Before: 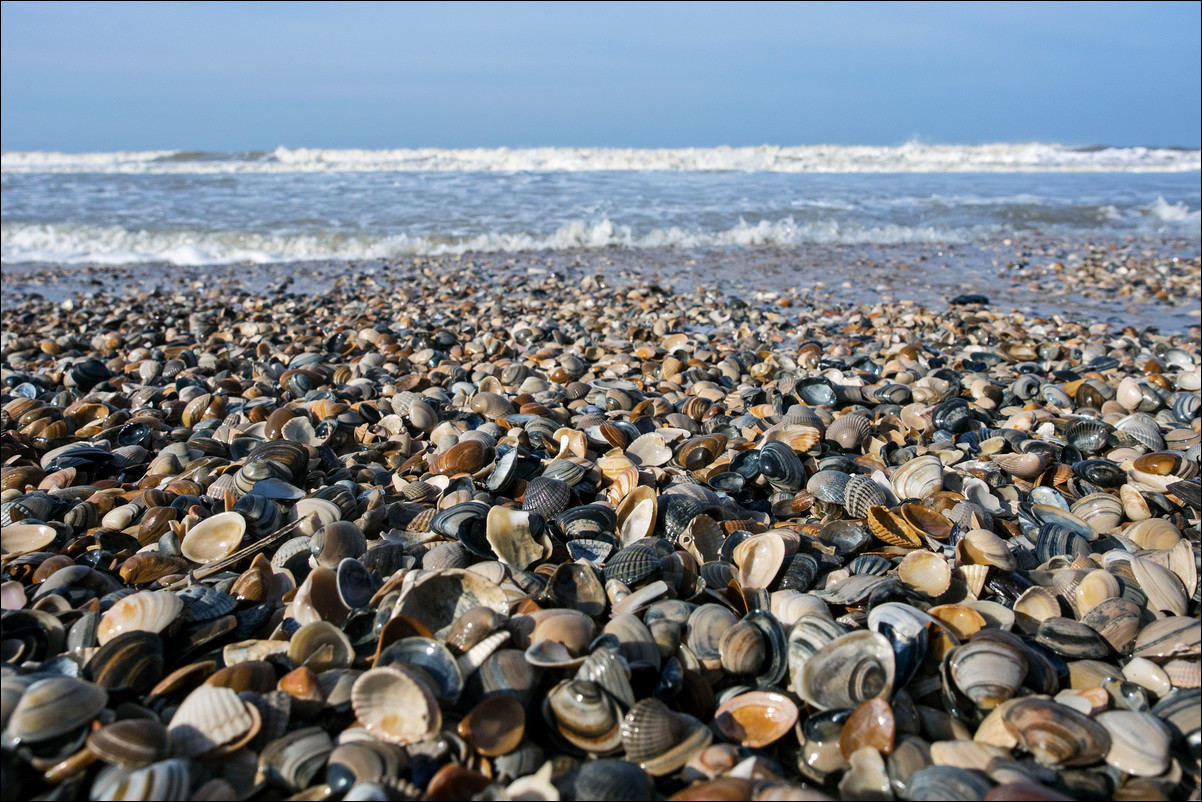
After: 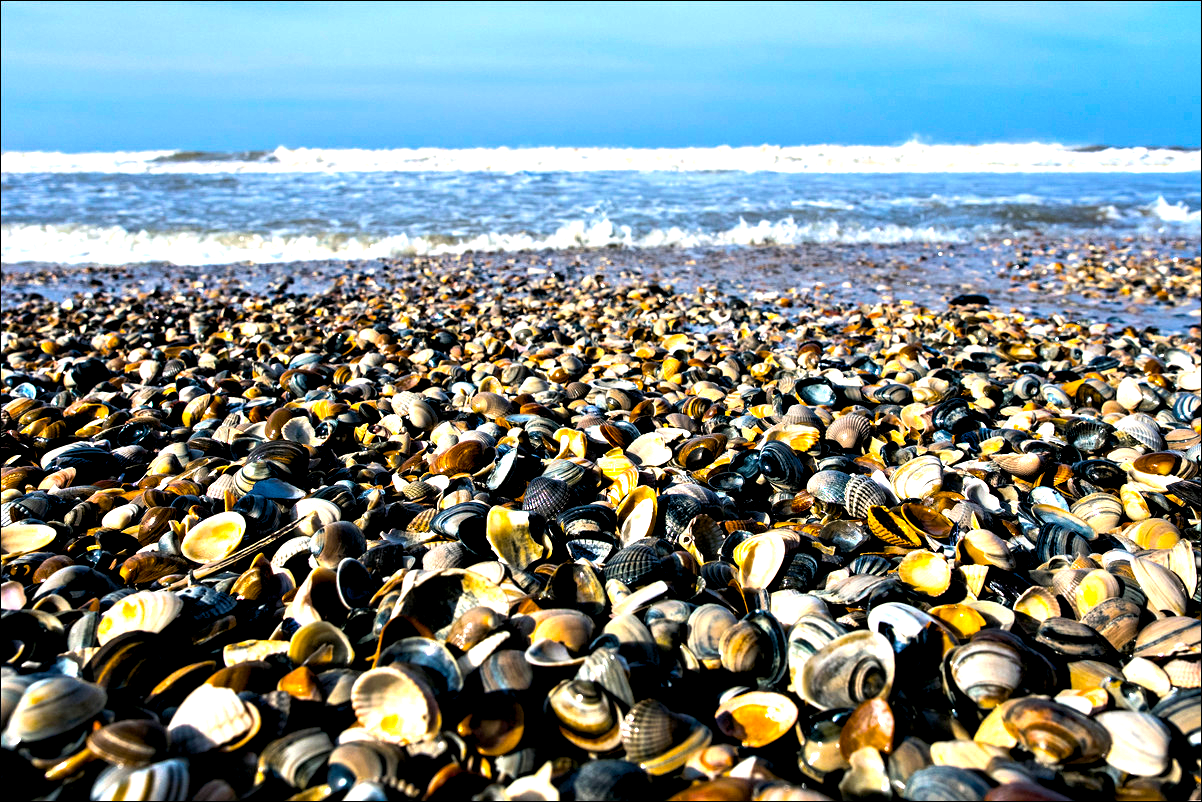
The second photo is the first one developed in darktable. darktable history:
contrast equalizer: octaves 7, y [[0.6 ×6], [0.55 ×6], [0 ×6], [0 ×6], [0 ×6]]
color balance rgb: highlights gain › chroma 1.068%, highlights gain › hue 60.05°, global offset › luminance -0.88%, perceptual saturation grading › global saturation 61.69%, perceptual saturation grading › highlights 20.176%, perceptual saturation grading › shadows -49.461%, perceptual brilliance grading › global brilliance -4.656%, perceptual brilliance grading › highlights 23.923%, perceptual brilliance grading › mid-tones 7.068%, perceptual brilliance grading › shadows -5.076%, global vibrance 20%
